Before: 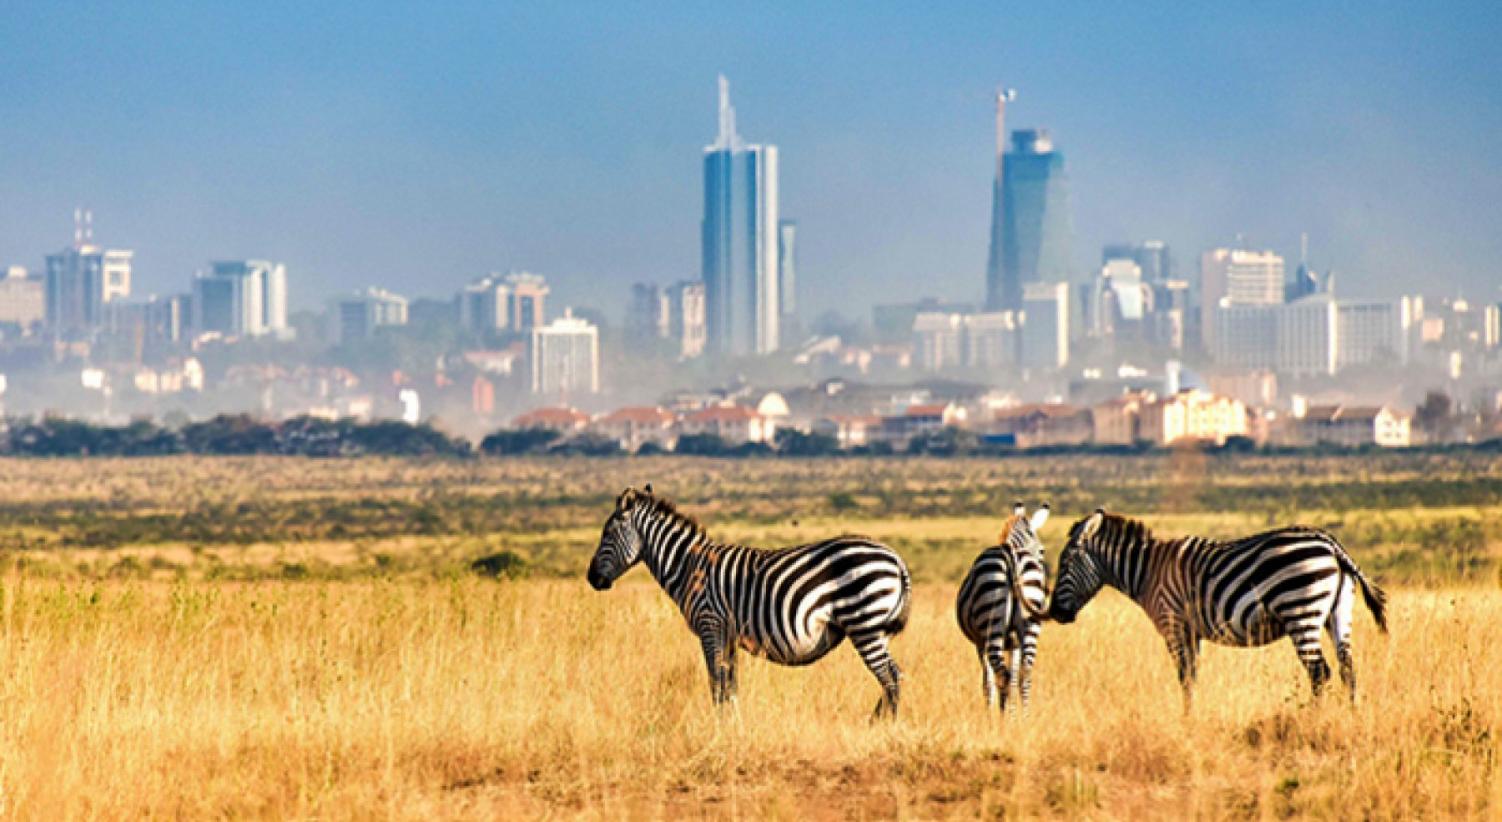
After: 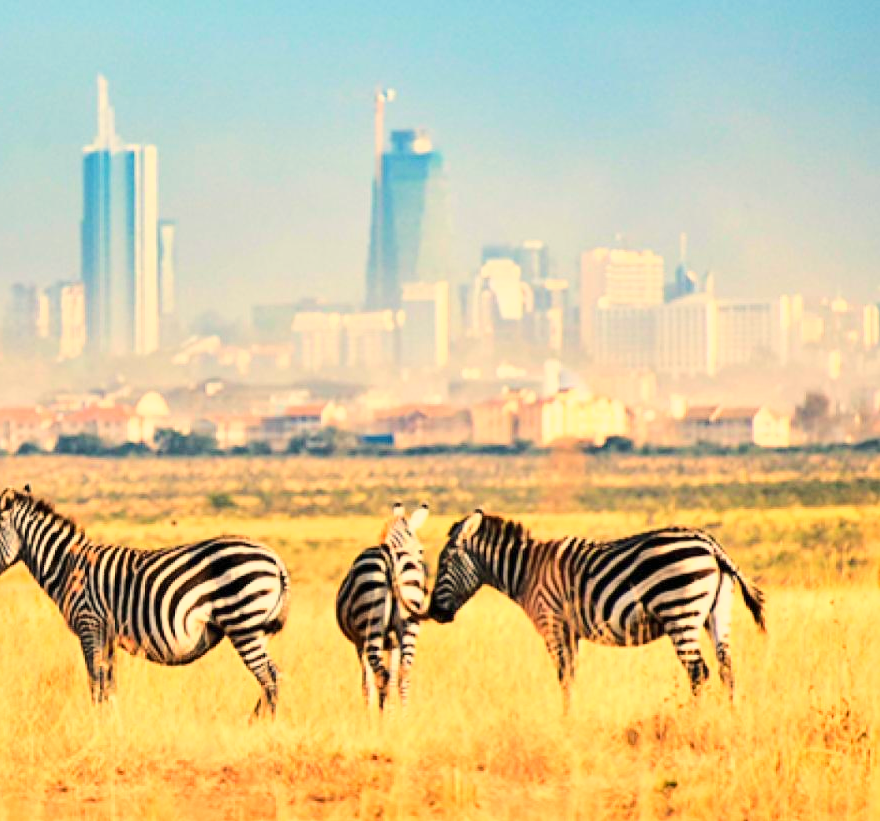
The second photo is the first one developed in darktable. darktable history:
crop: left 41.402%
base curve: curves: ch0 [(0, 0) (0.025, 0.046) (0.112, 0.277) (0.467, 0.74) (0.814, 0.929) (1, 0.942)]
white balance: red 1.123, blue 0.83
